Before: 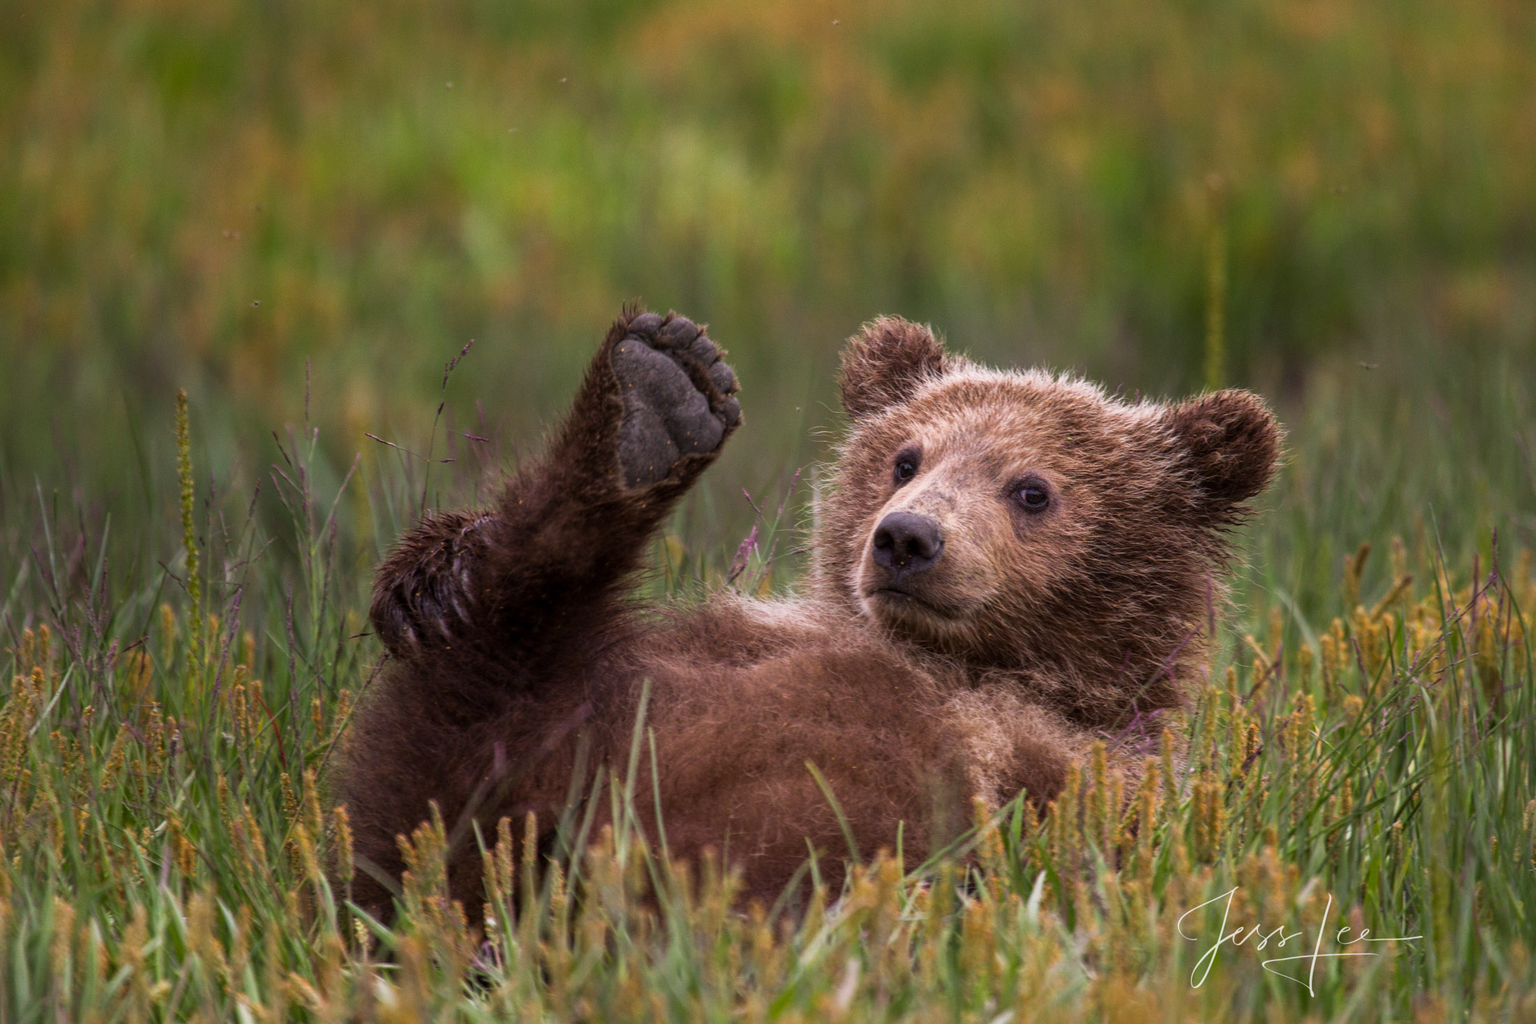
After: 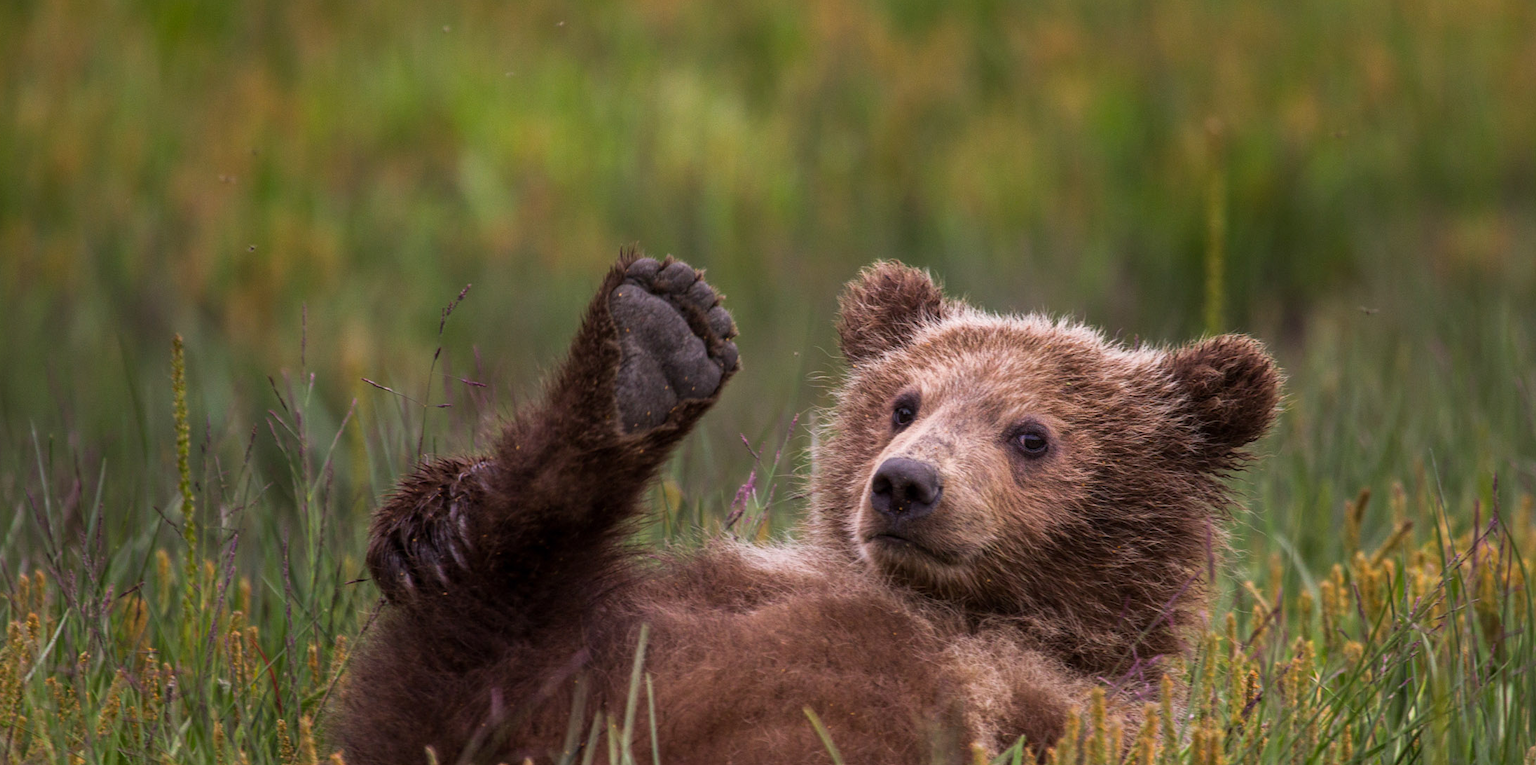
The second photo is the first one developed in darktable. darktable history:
crop: left 0.336%, top 5.525%, bottom 19.914%
